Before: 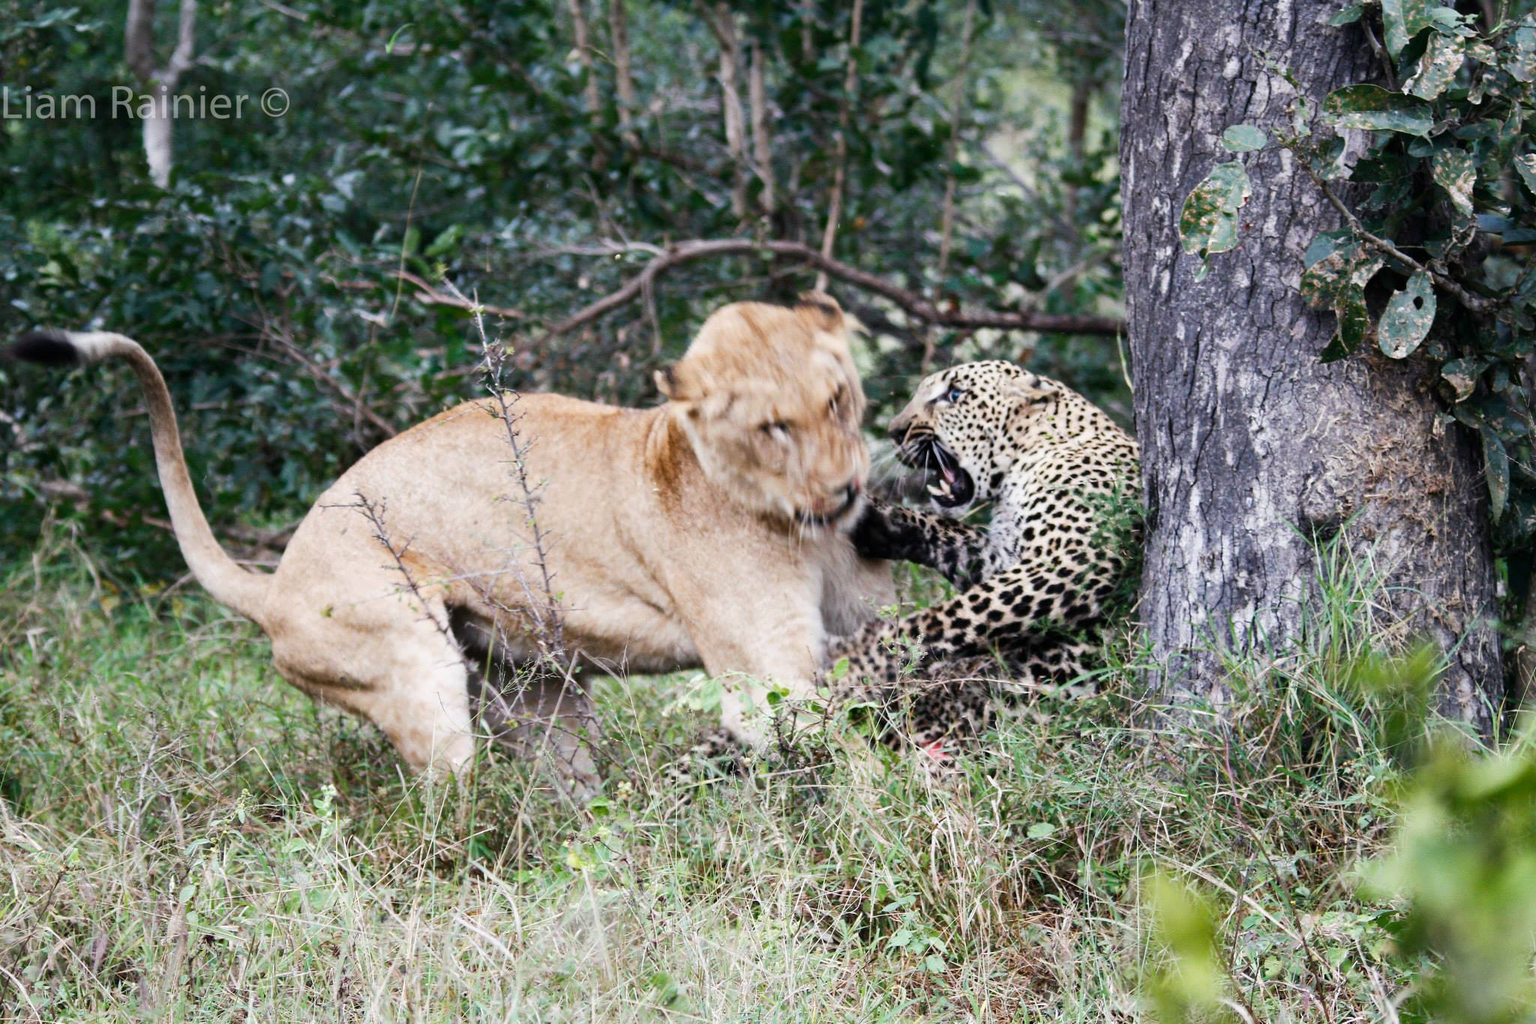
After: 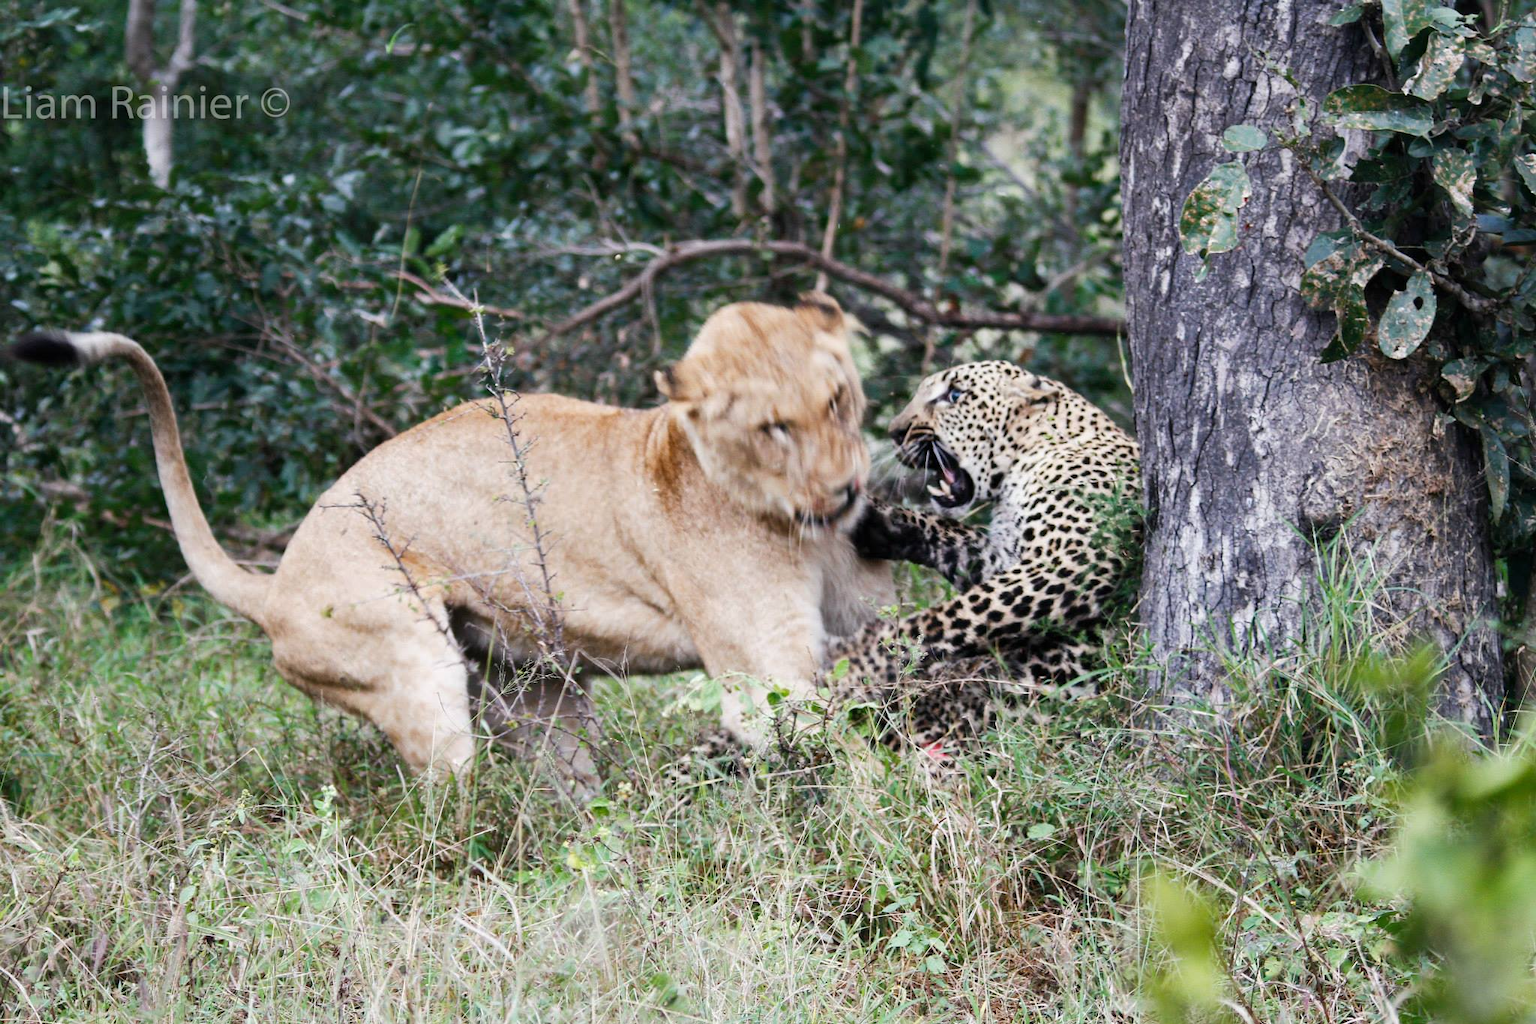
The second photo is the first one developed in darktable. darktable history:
shadows and highlights: shadows 24.98, highlights -24.33
